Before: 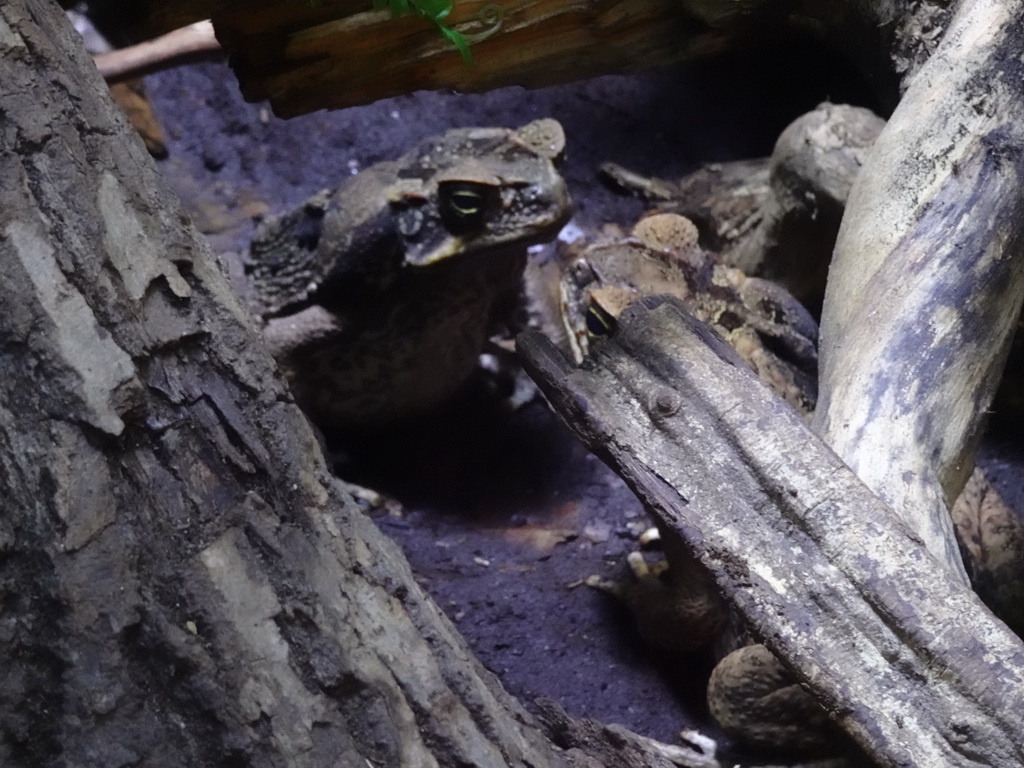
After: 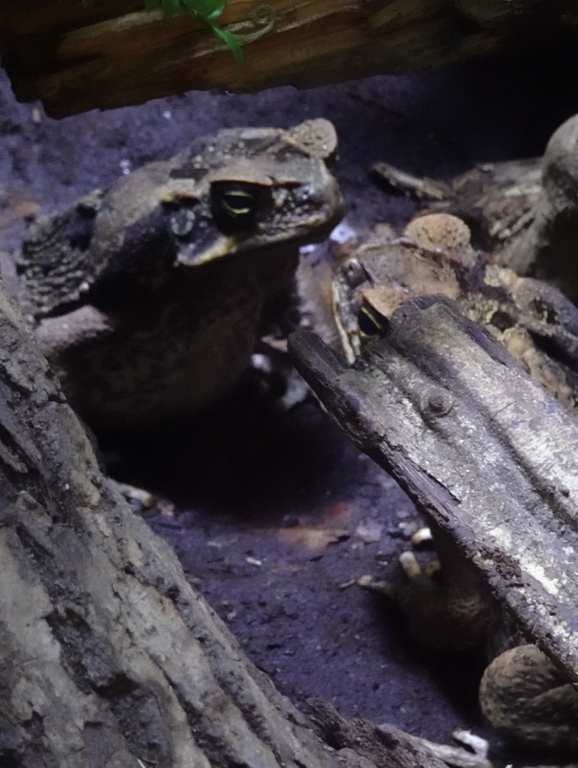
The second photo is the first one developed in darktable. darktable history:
crop and rotate: left 22.331%, right 21.196%
velvia: on, module defaults
color correction: highlights b* 0.064, saturation 0.793
